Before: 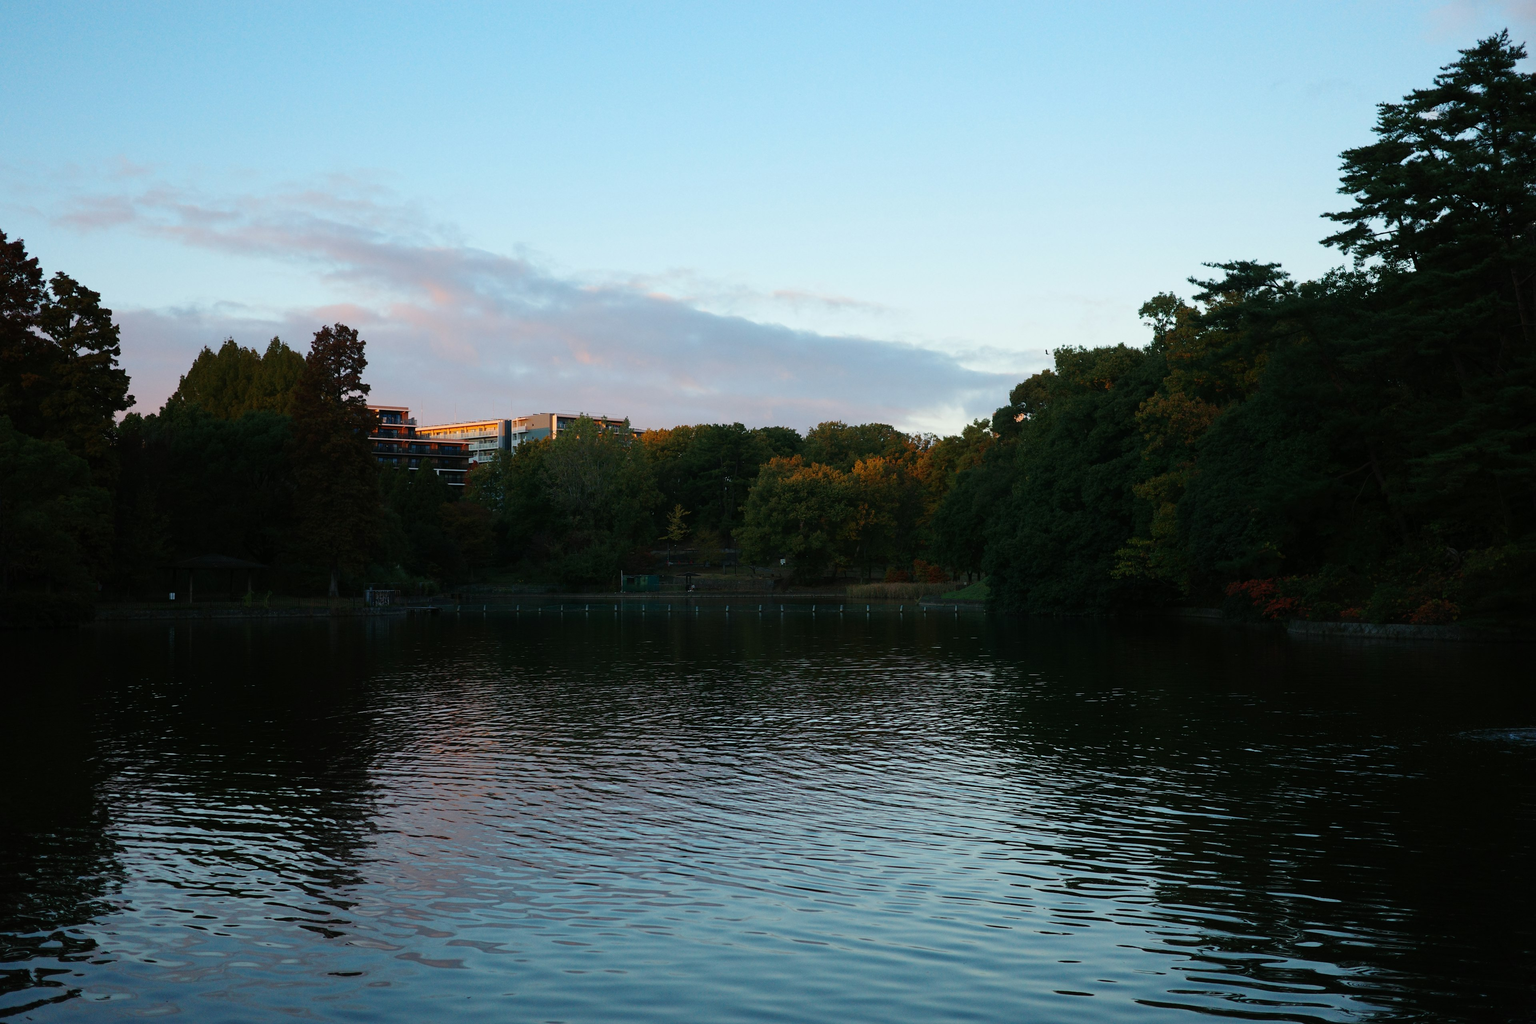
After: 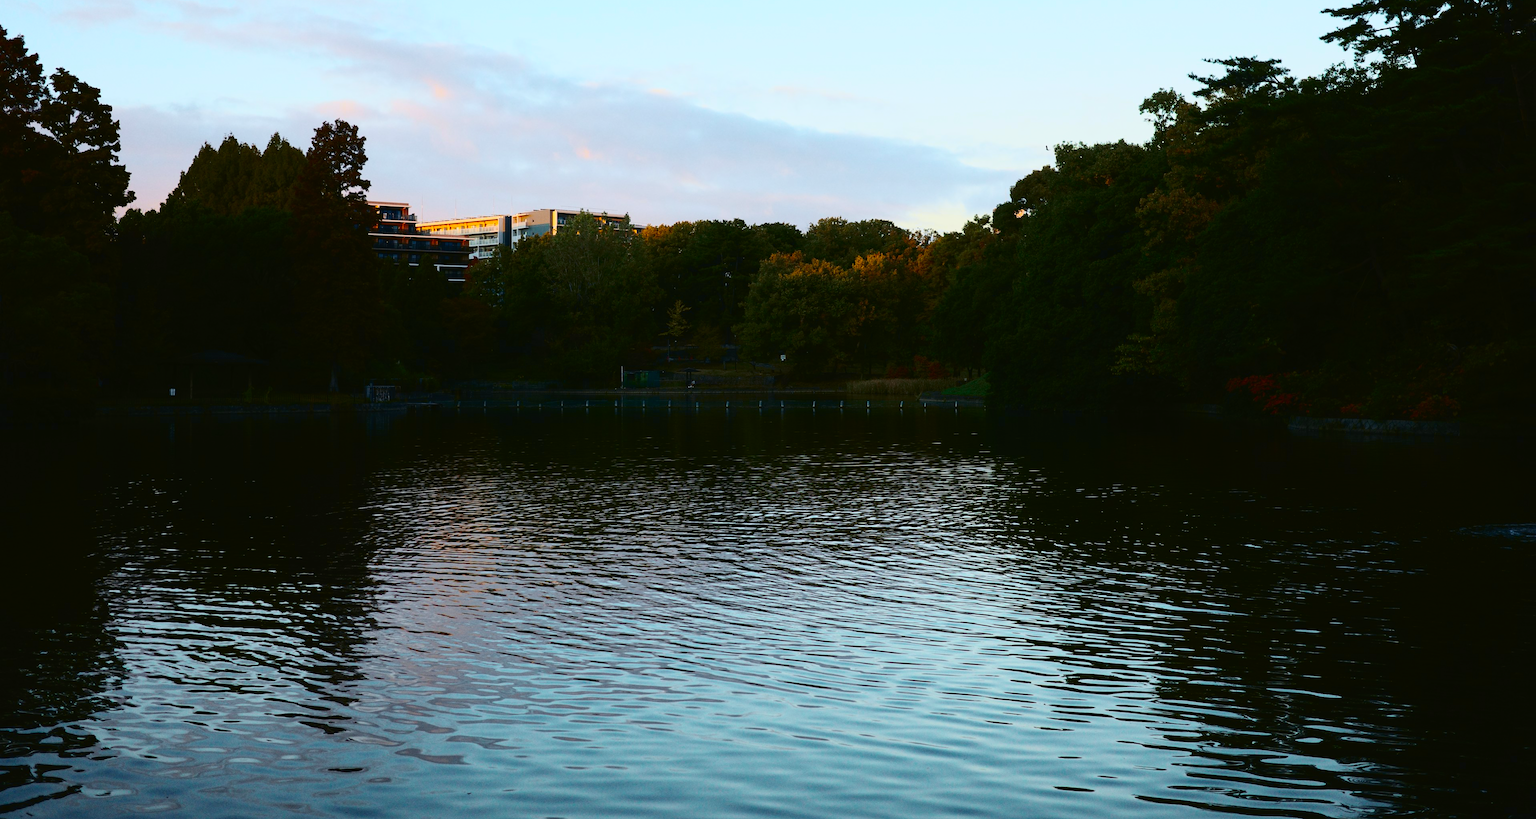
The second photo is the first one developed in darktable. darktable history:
crop and rotate: top 19.998%
tone curve: curves: ch0 [(0.003, 0.023) (0.071, 0.052) (0.236, 0.197) (0.466, 0.557) (0.625, 0.761) (0.783, 0.9) (0.994, 0.968)]; ch1 [(0, 0) (0.262, 0.227) (0.417, 0.386) (0.469, 0.467) (0.502, 0.498) (0.528, 0.53) (0.573, 0.579) (0.605, 0.621) (0.644, 0.671) (0.686, 0.728) (0.994, 0.987)]; ch2 [(0, 0) (0.262, 0.188) (0.385, 0.353) (0.427, 0.424) (0.495, 0.493) (0.515, 0.54) (0.547, 0.561) (0.589, 0.613) (0.644, 0.748) (1, 1)], color space Lab, independent channels, preserve colors none
